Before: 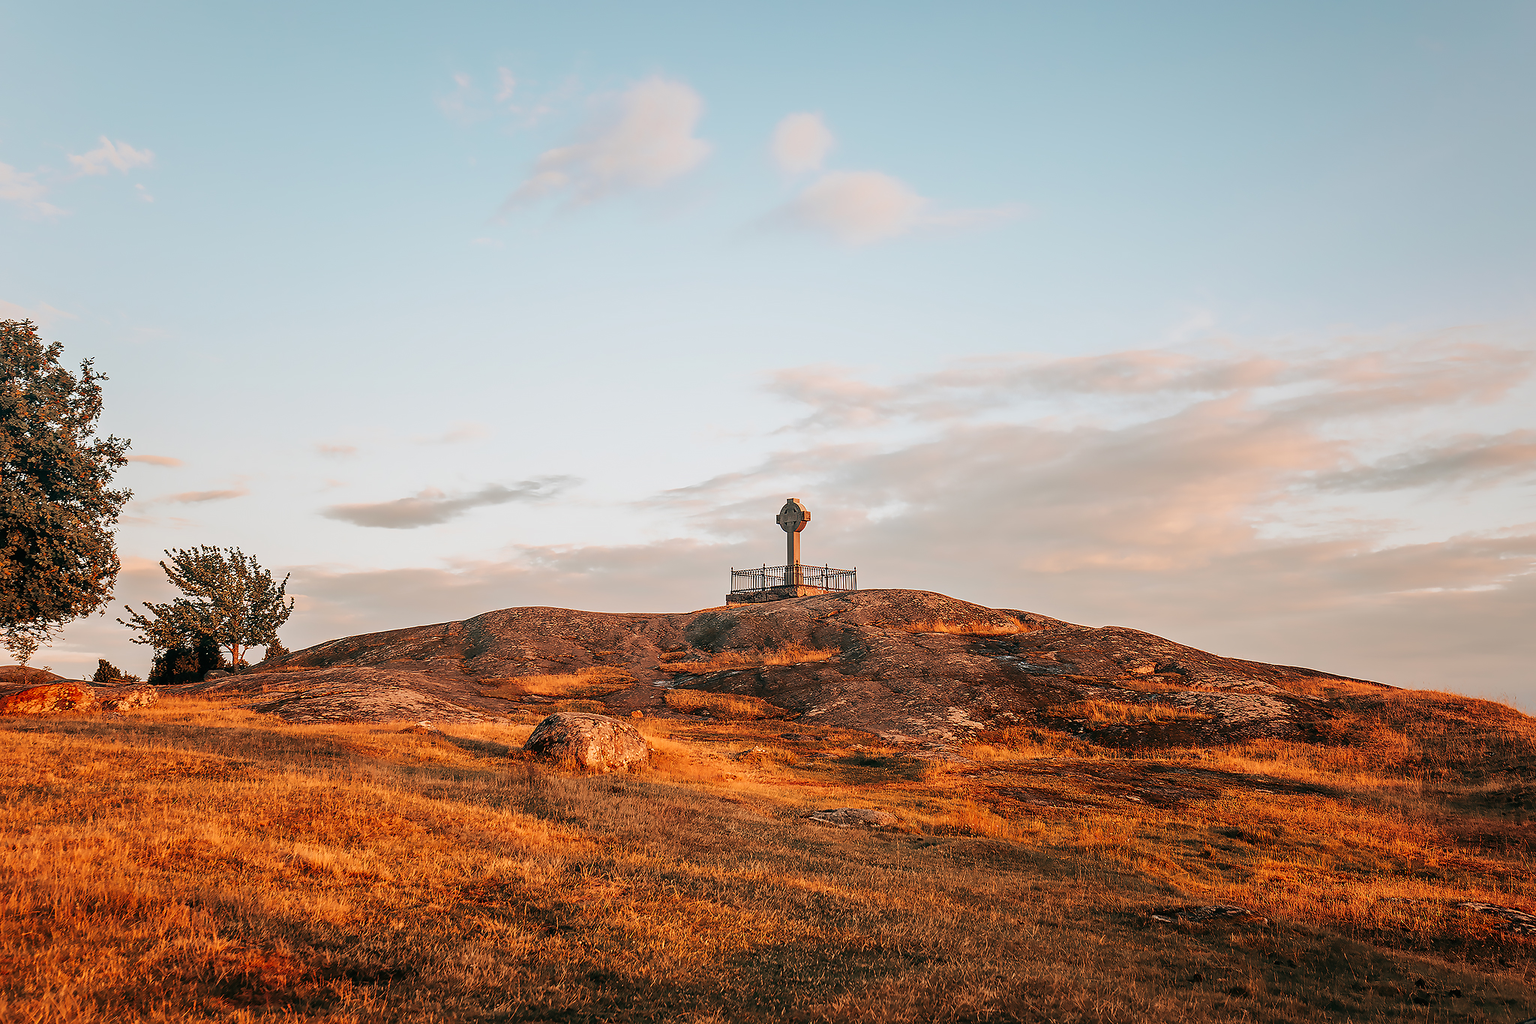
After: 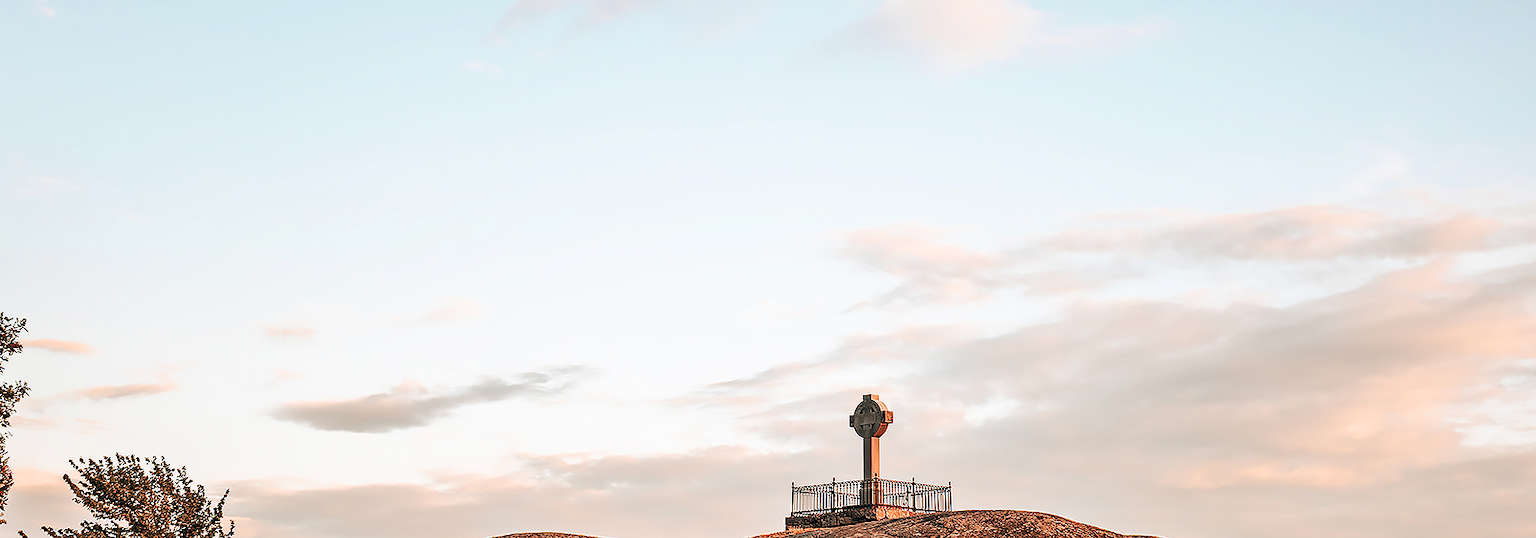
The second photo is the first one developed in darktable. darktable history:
crop: left 7.197%, top 18.532%, right 14.356%, bottom 40.194%
filmic rgb: black relative exposure -9.11 EV, white relative exposure 2.3 EV, hardness 7.5
